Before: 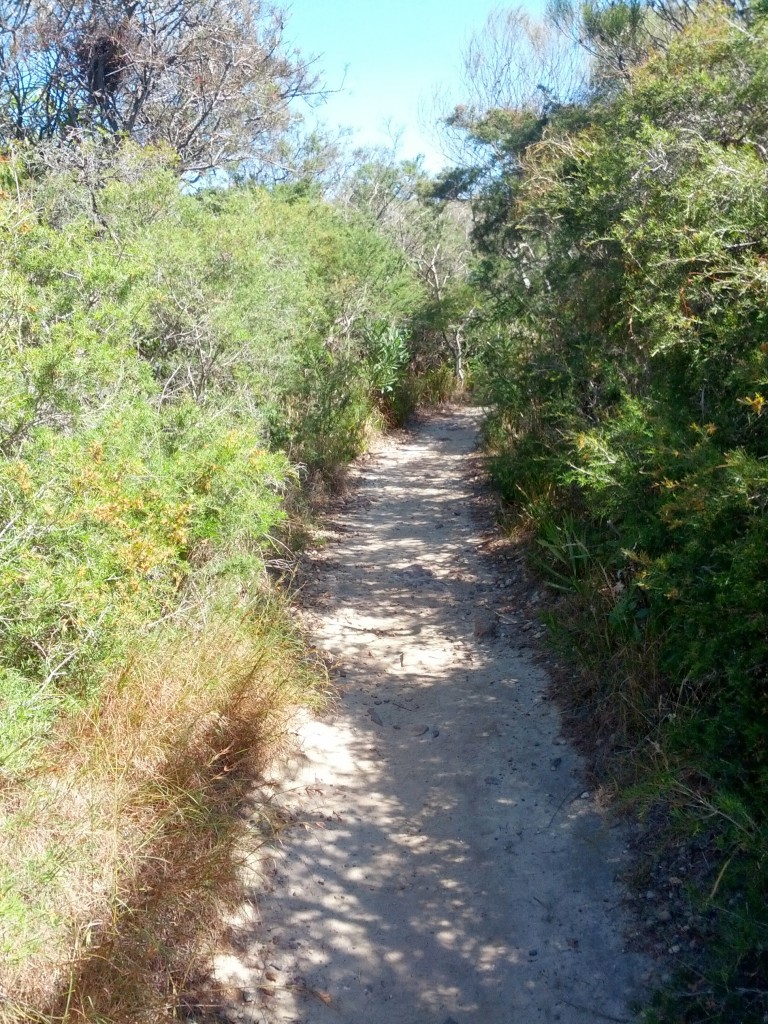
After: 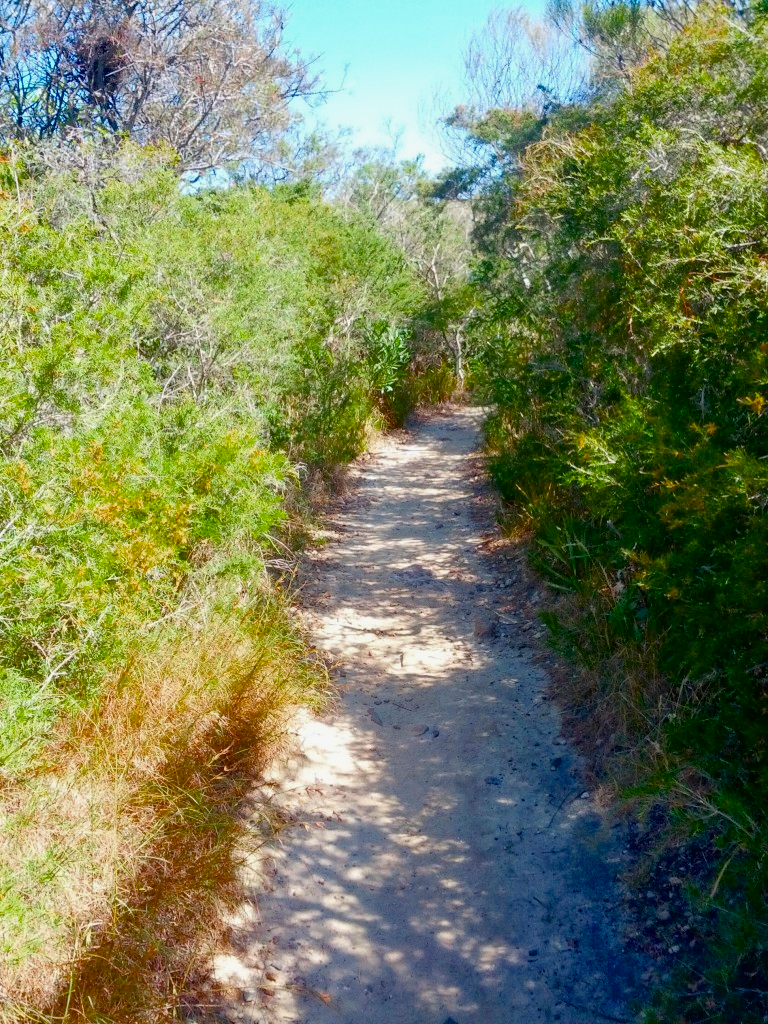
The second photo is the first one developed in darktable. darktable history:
color balance rgb: perceptual saturation grading › global saturation 36.558%, perceptual saturation grading › shadows 35.868%, perceptual brilliance grading › global brilliance 10.17%, global vibrance -7.931%, contrast -13.59%, saturation formula JzAzBz (2021)
